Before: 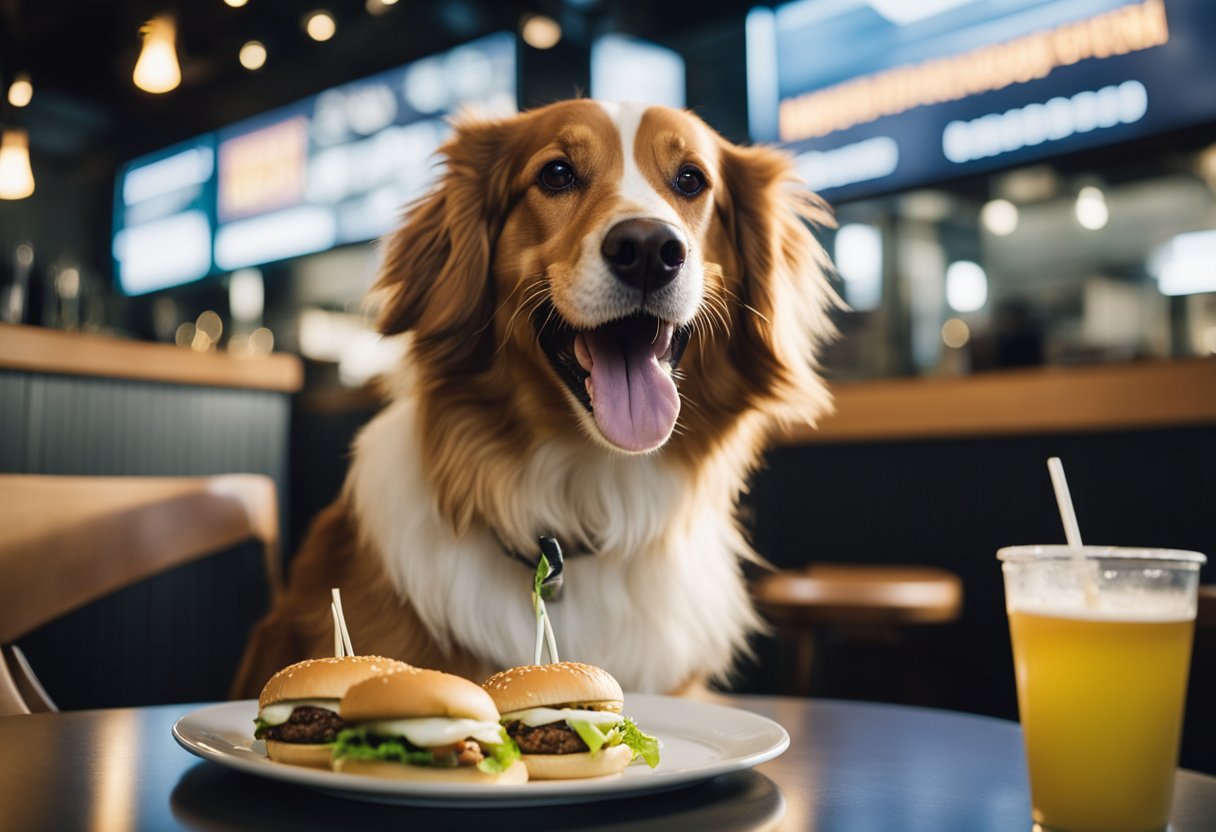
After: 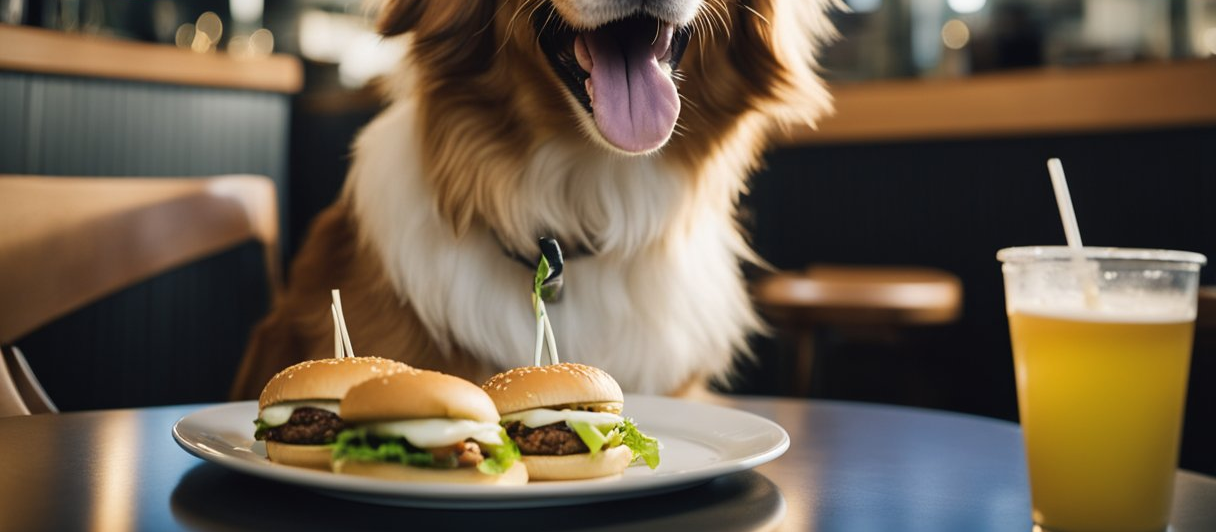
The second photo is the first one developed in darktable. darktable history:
crop and rotate: top 36.046%
